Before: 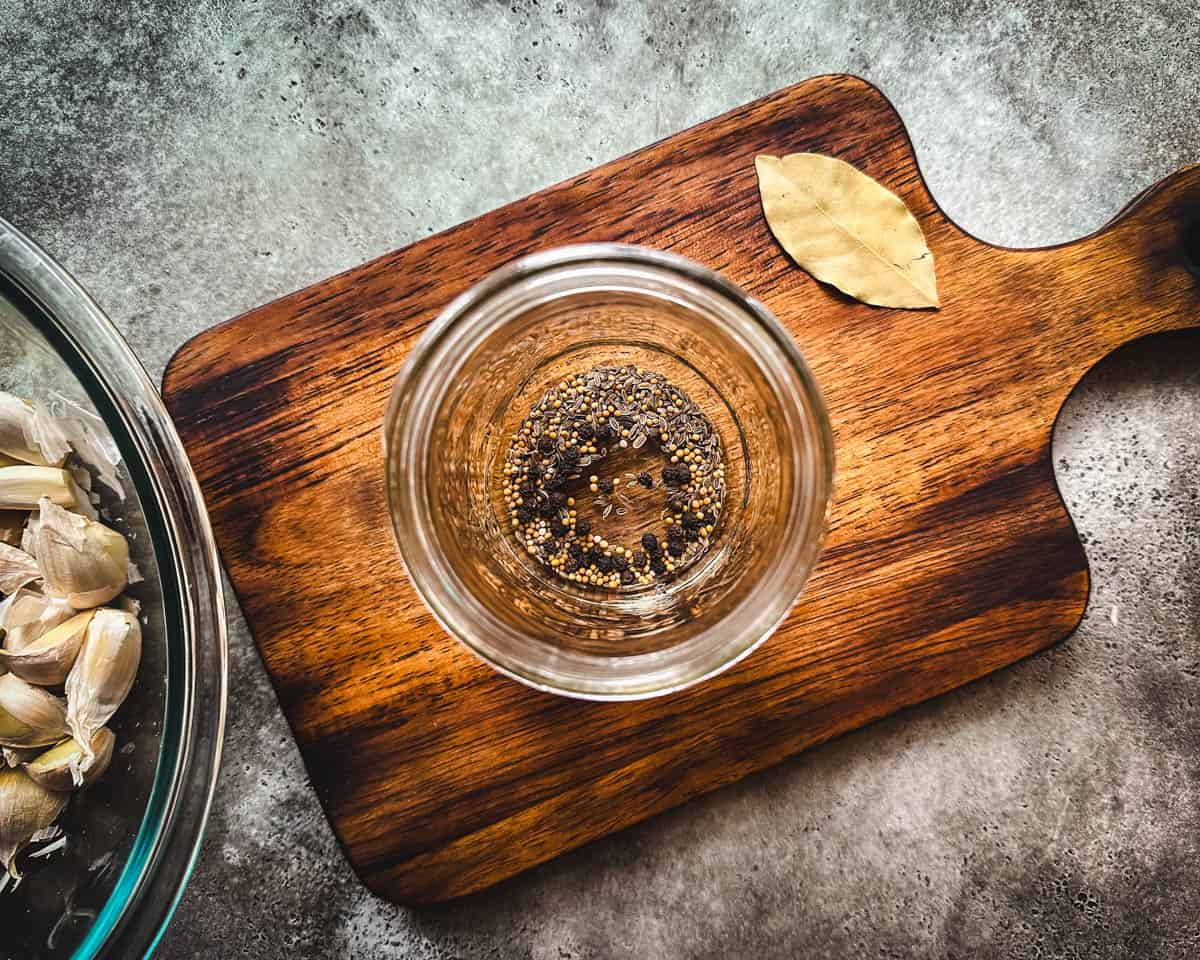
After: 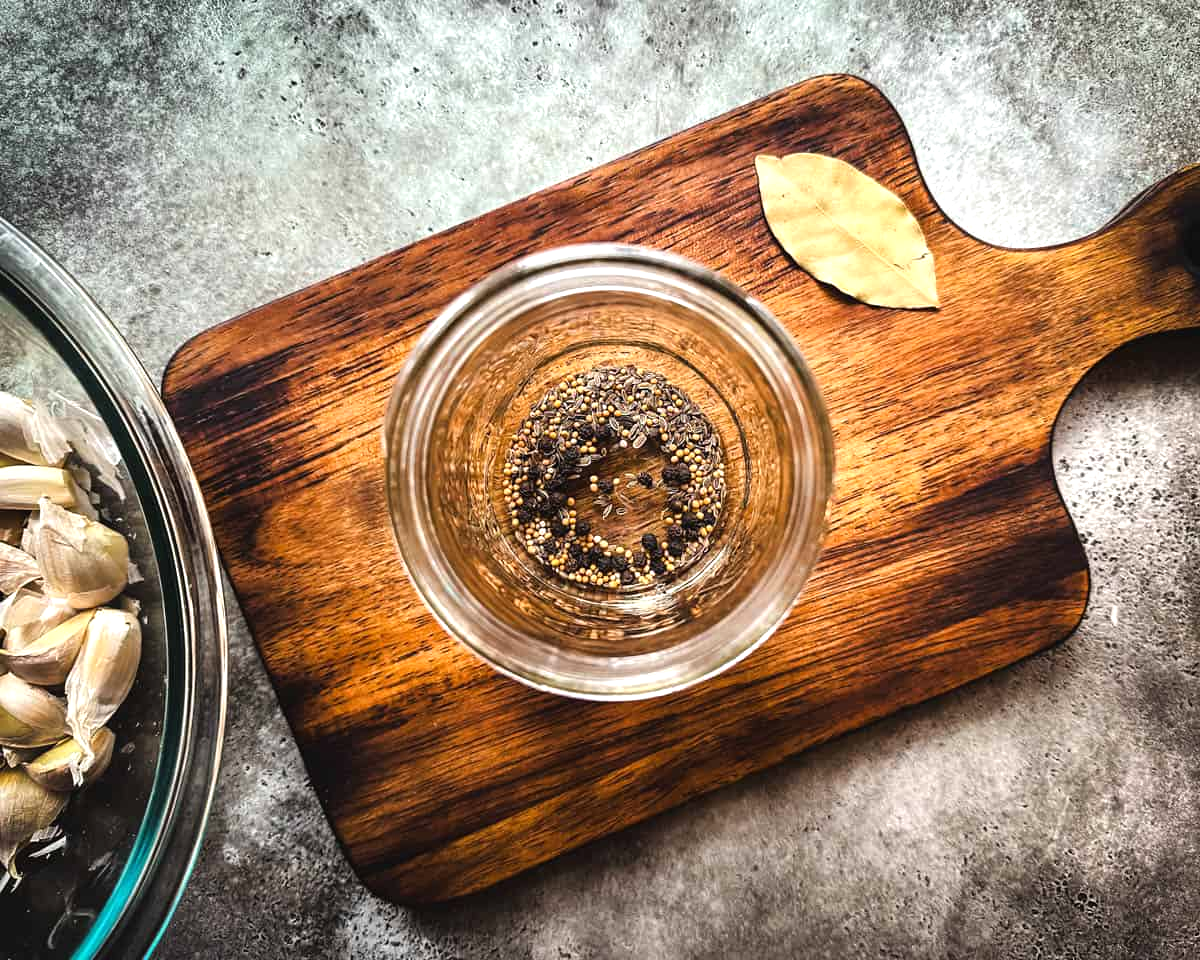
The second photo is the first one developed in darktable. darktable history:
tone equalizer: -8 EV -0.413 EV, -7 EV -0.376 EV, -6 EV -0.323 EV, -5 EV -0.231 EV, -3 EV 0.236 EV, -2 EV 0.309 EV, -1 EV 0.374 EV, +0 EV 0.428 EV
